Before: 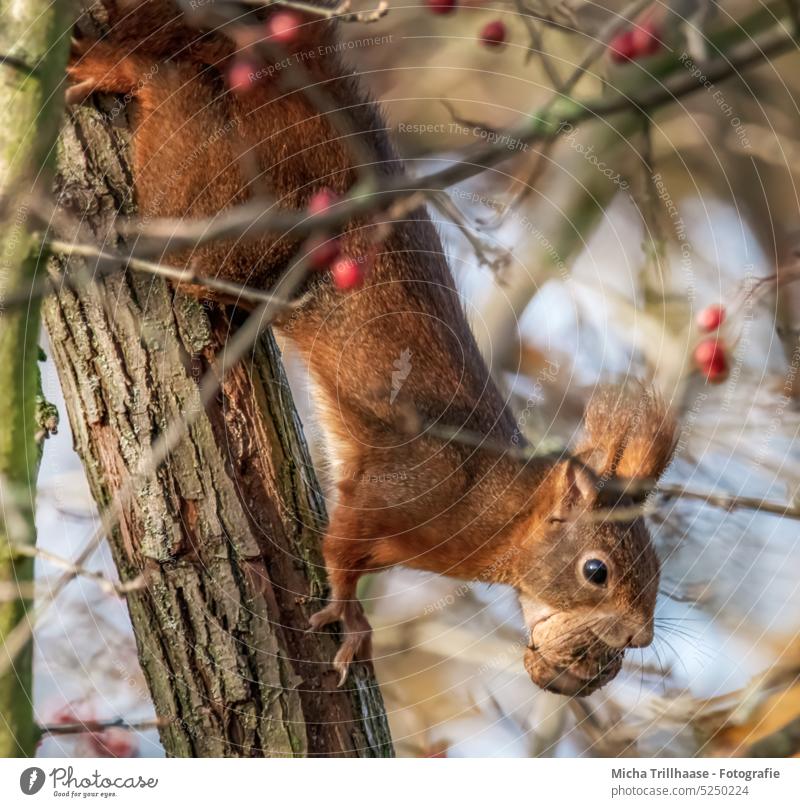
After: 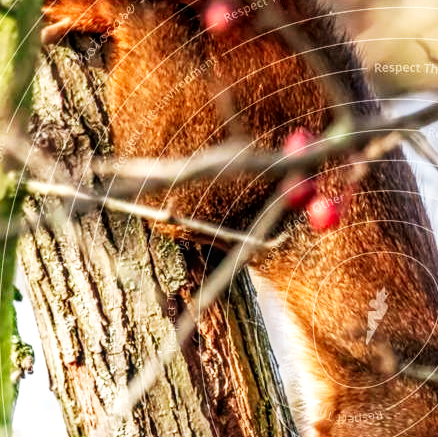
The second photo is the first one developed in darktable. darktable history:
base curve: curves: ch0 [(0, 0) (0.007, 0.004) (0.027, 0.03) (0.046, 0.07) (0.207, 0.54) (0.442, 0.872) (0.673, 0.972) (1, 1)], preserve colors none
local contrast: on, module defaults
crop and rotate: left 3.029%, top 7.503%, right 42.215%, bottom 38.229%
